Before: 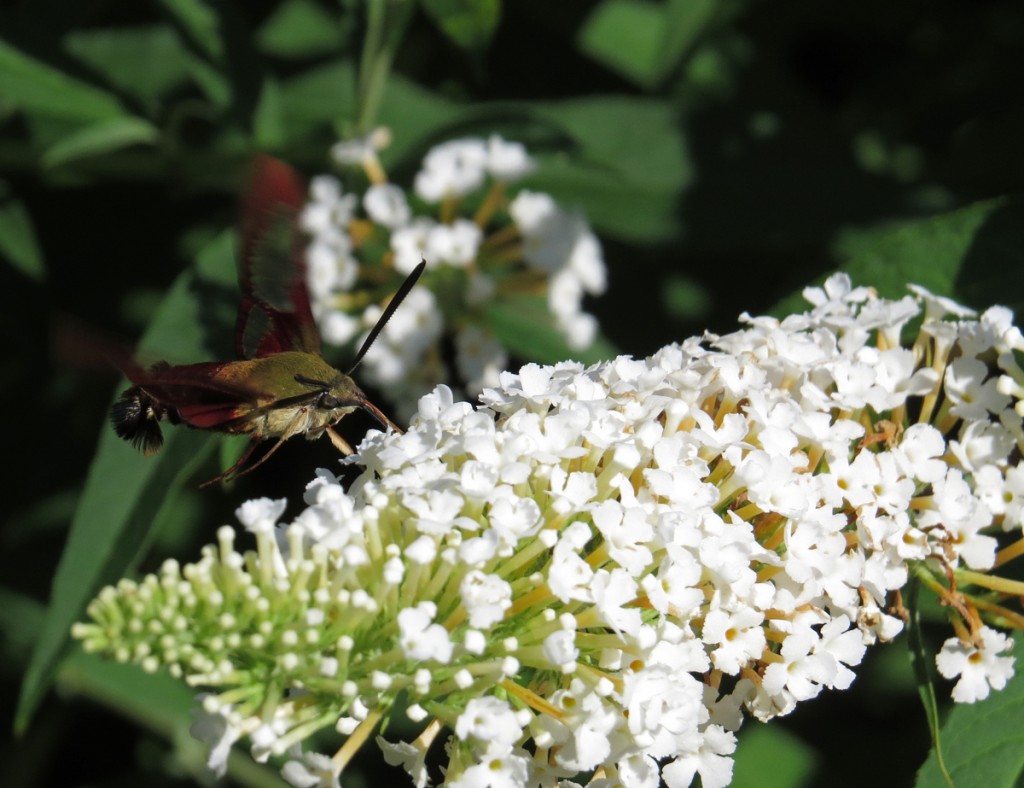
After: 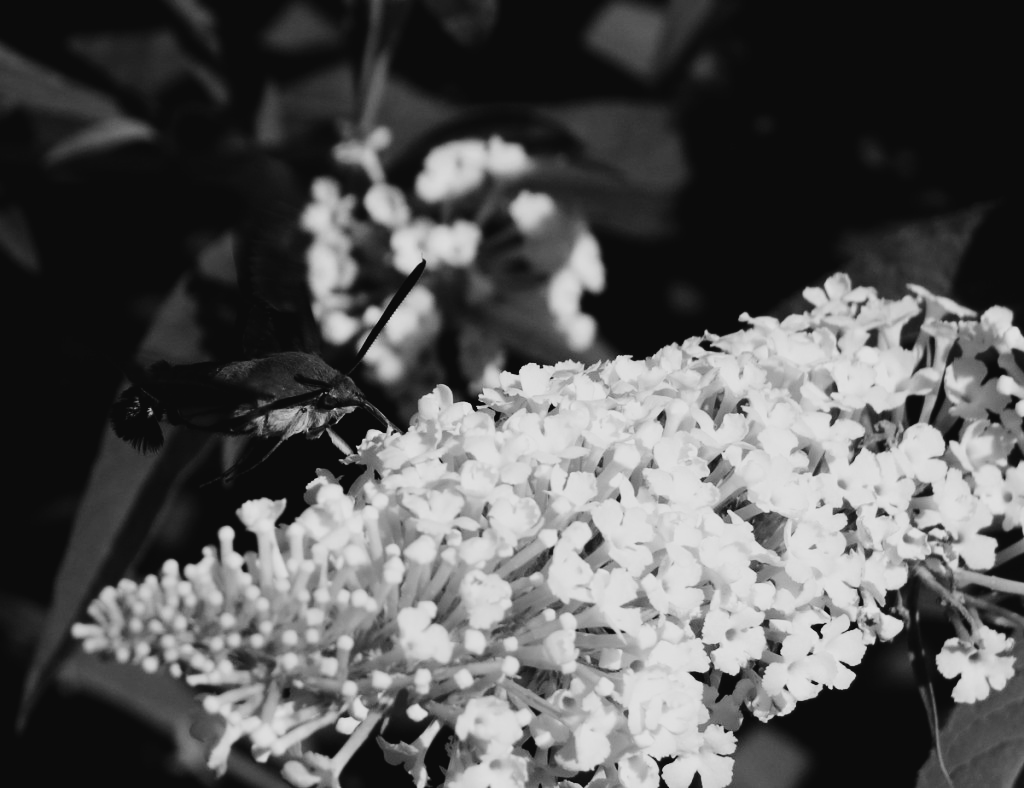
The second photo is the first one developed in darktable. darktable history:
color correction: highlights a* 2.72, highlights b* 22.8
tone curve: curves: ch0 [(0, 0.029) (0.087, 0.084) (0.227, 0.239) (0.46, 0.576) (0.657, 0.796) (0.861, 0.932) (0.997, 0.951)]; ch1 [(0, 0) (0.353, 0.344) (0.45, 0.46) (0.502, 0.494) (0.534, 0.523) (0.573, 0.576) (0.602, 0.631) (0.647, 0.669) (1, 1)]; ch2 [(0, 0) (0.333, 0.346) (0.385, 0.395) (0.44, 0.466) (0.5, 0.493) (0.521, 0.56) (0.553, 0.579) (0.573, 0.599) (0.667, 0.777) (1, 1)], color space Lab, independent channels, preserve colors none
contrast brightness saturation: brightness -0.25, saturation 0.2
filmic rgb: black relative exposure -7.65 EV, white relative exposure 4.56 EV, hardness 3.61, color science v6 (2022)
monochrome: size 3.1
